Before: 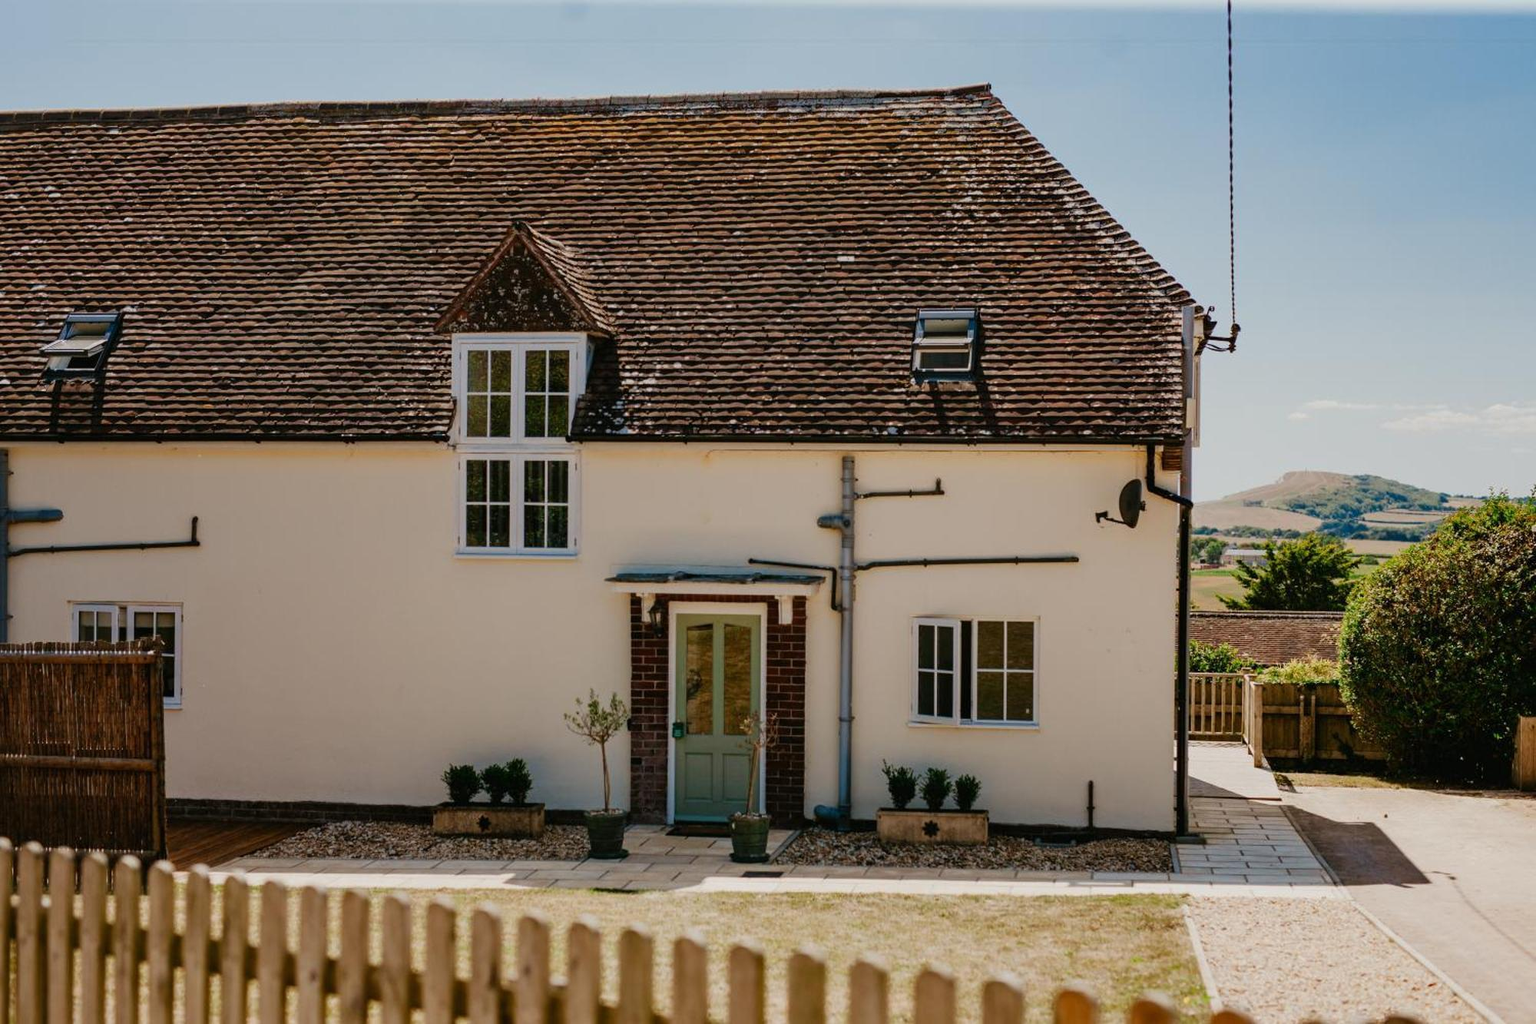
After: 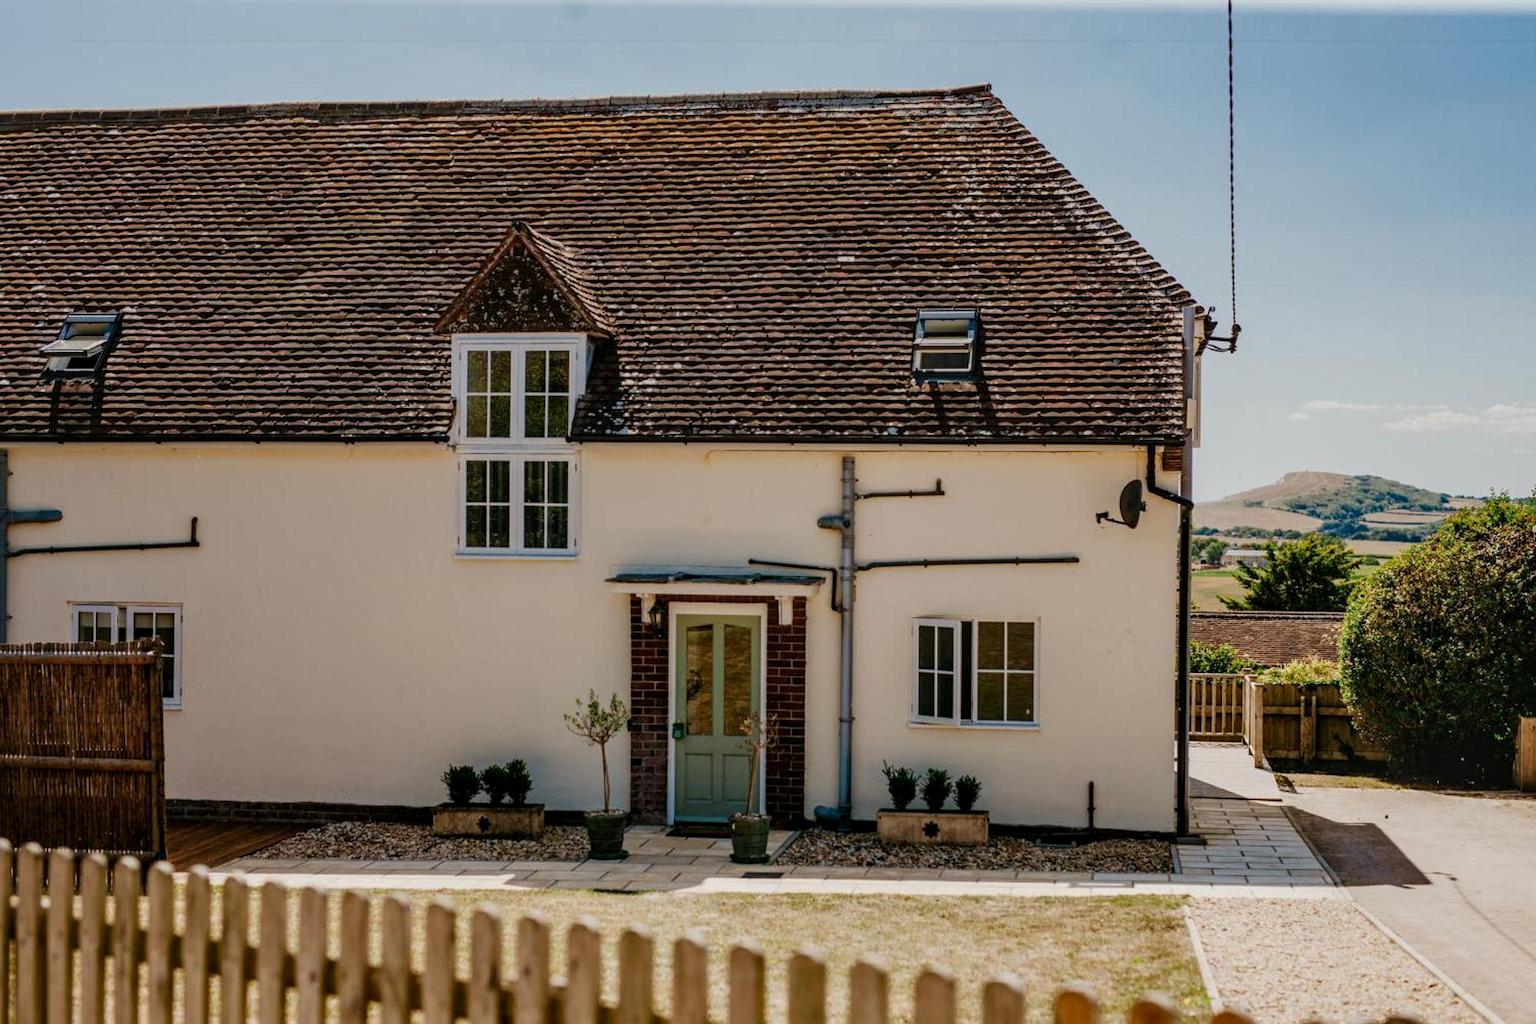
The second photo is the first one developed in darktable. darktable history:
local contrast: on, module defaults
crop: left 0.052%
